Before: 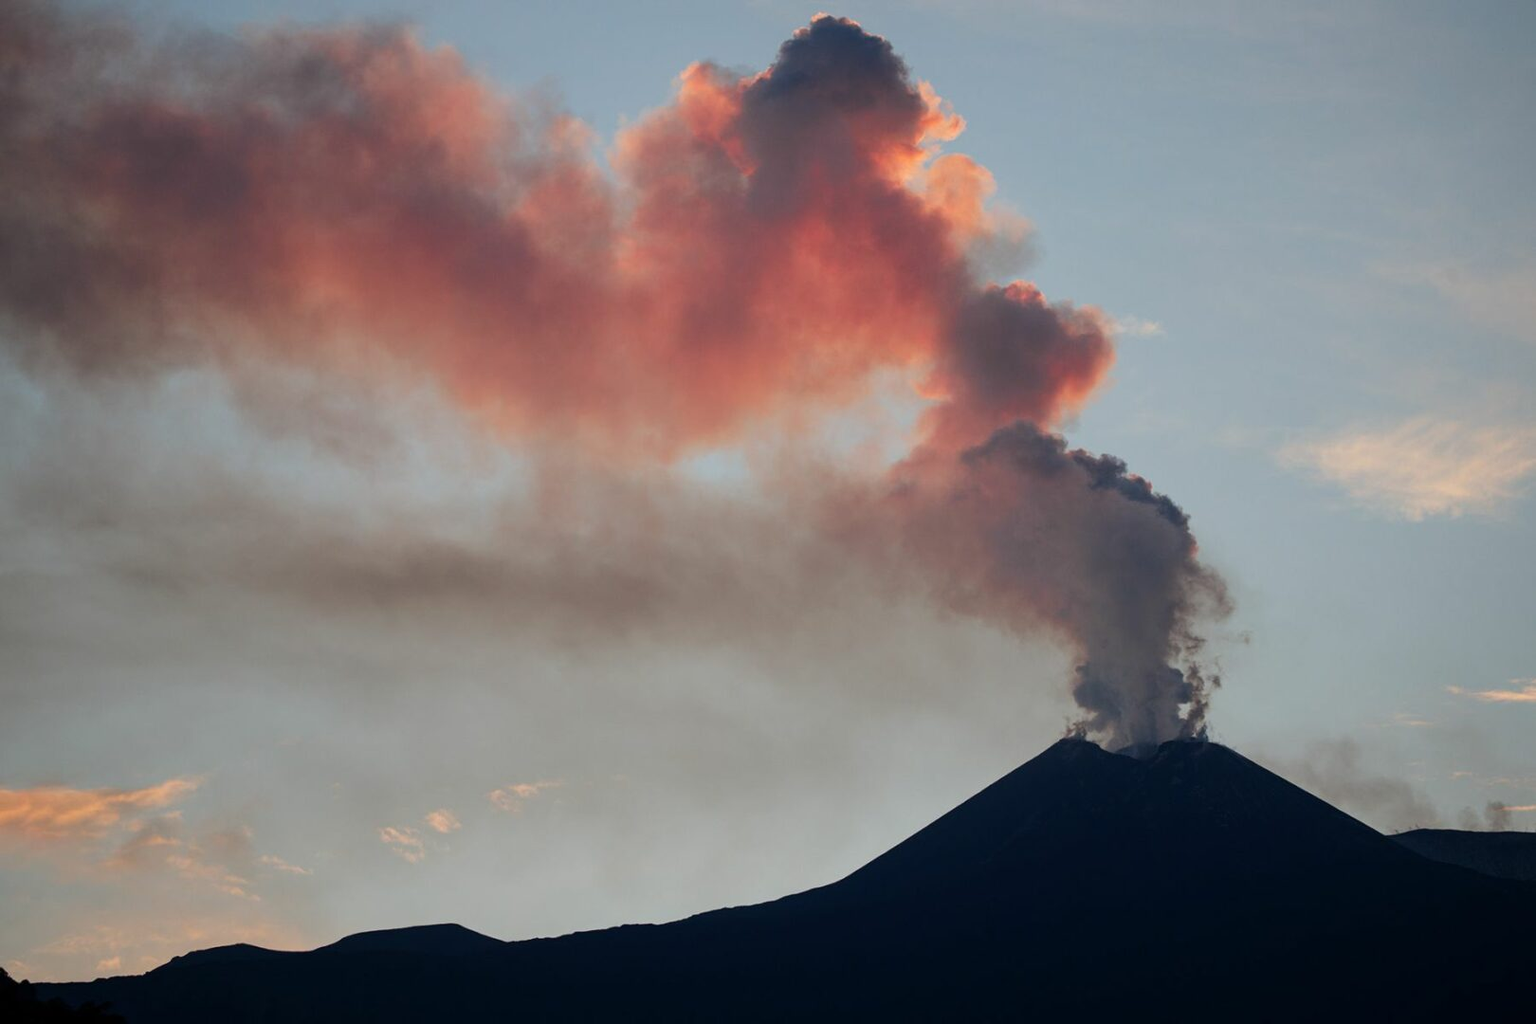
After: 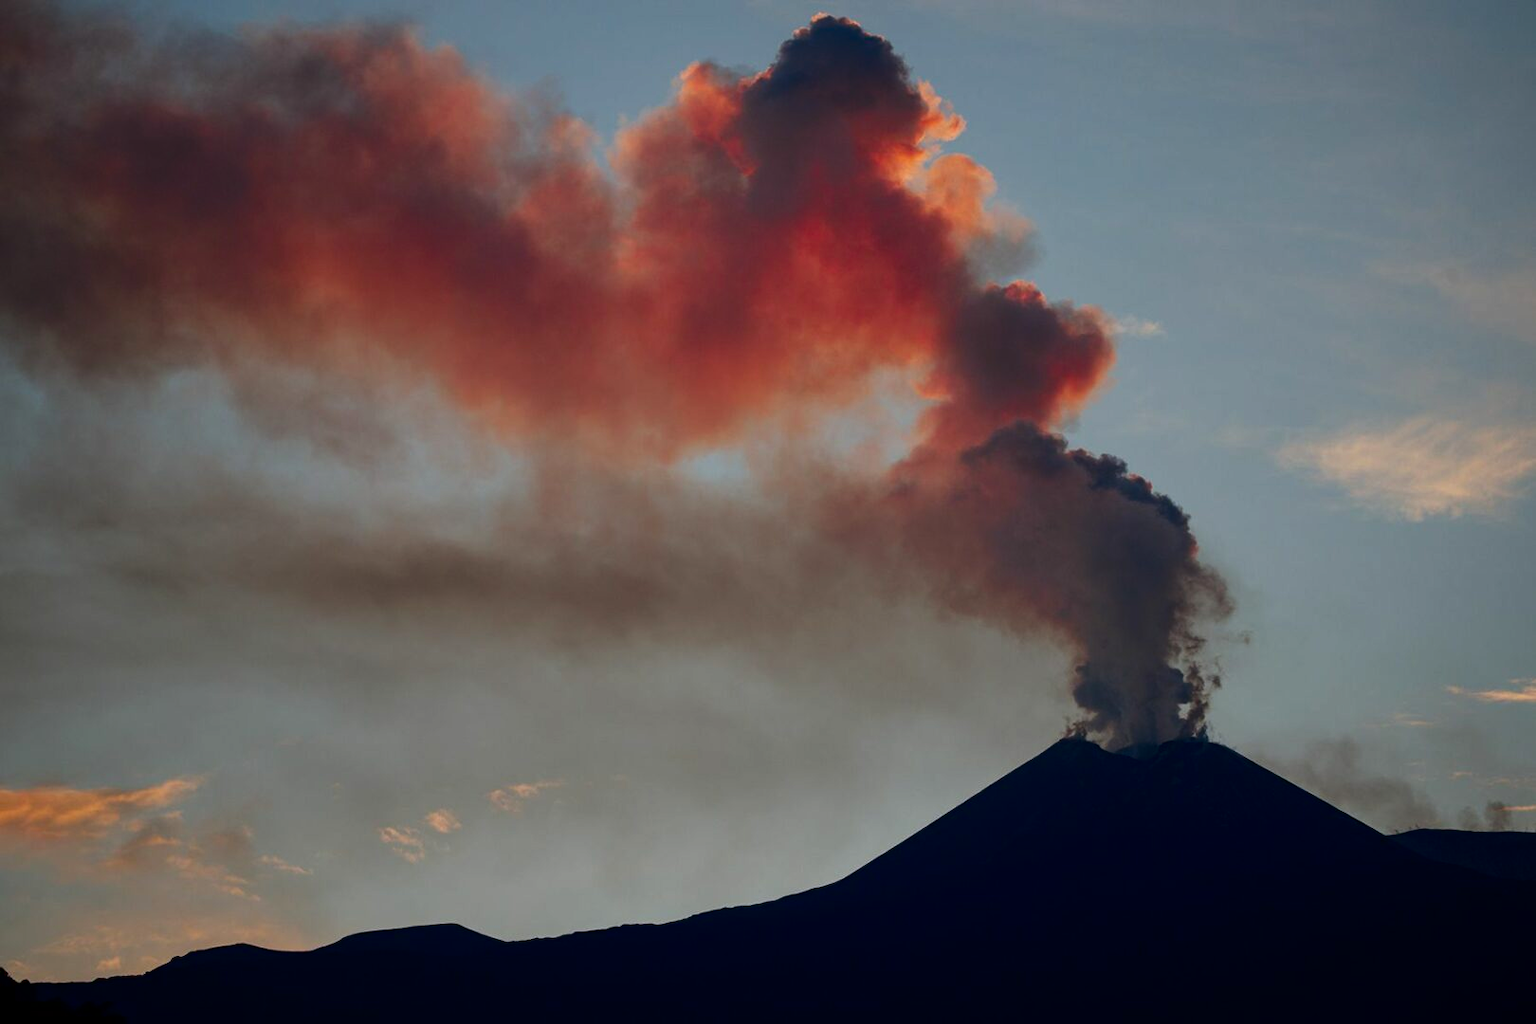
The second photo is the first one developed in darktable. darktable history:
contrast brightness saturation: brightness -0.25, saturation 0.2
